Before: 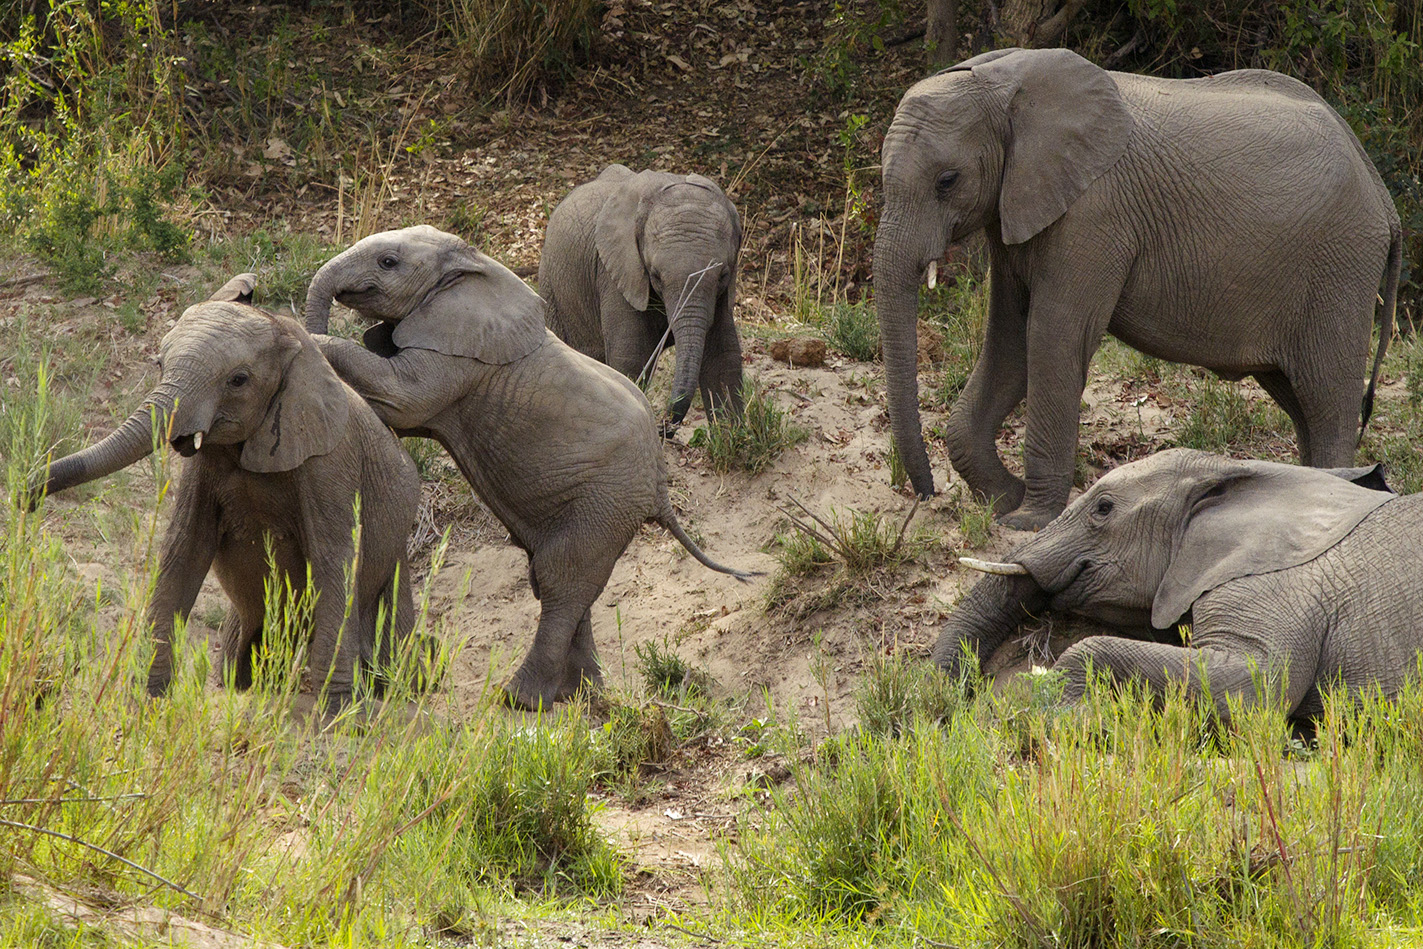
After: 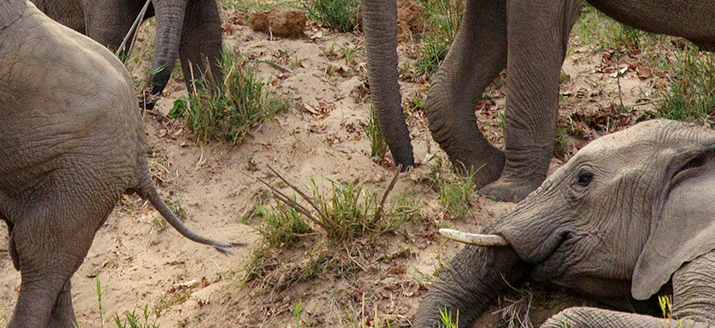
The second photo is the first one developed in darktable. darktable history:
velvia: strength 10%
crop: left 36.607%, top 34.735%, right 13.146%, bottom 30.611%
